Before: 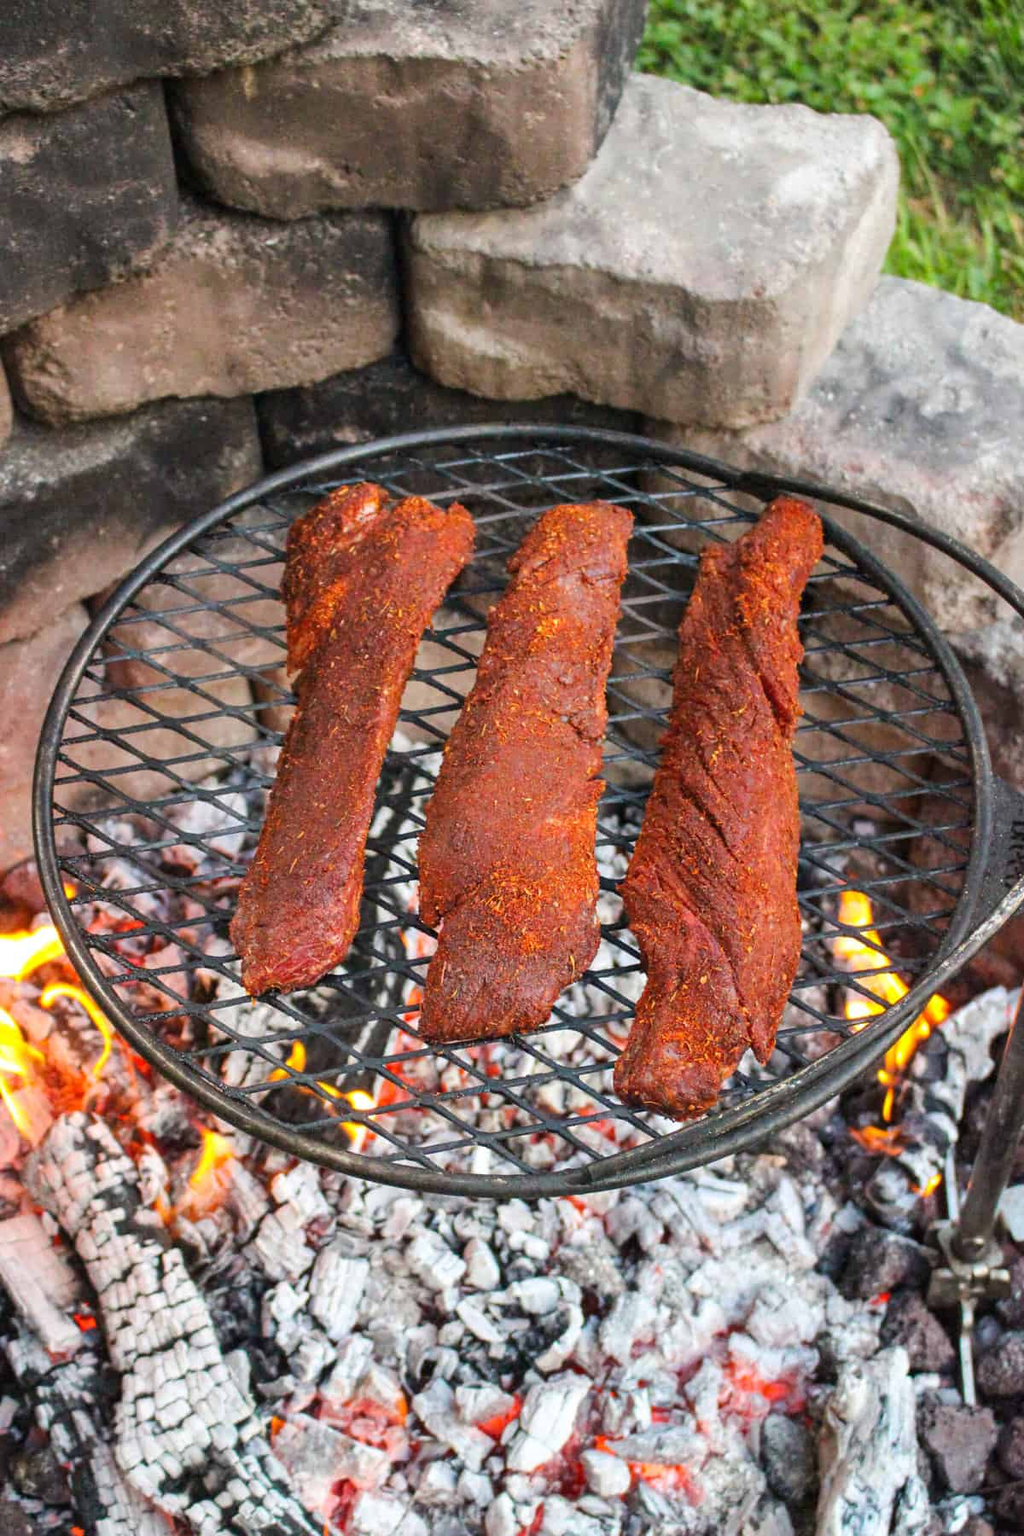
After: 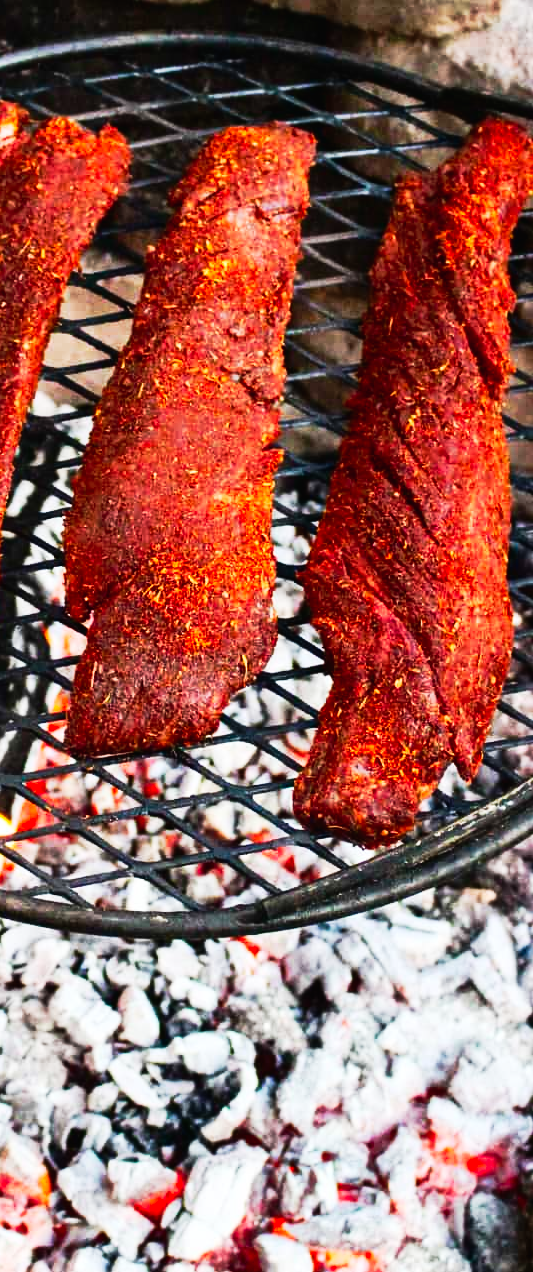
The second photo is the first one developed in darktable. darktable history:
crop: left 35.505%, top 25.842%, right 20.015%, bottom 3.45%
tone curve: curves: ch0 [(0, 0.013) (0.074, 0.044) (0.251, 0.234) (0.472, 0.511) (0.63, 0.752) (0.746, 0.866) (0.899, 0.956) (1, 1)]; ch1 [(0, 0) (0.08, 0.08) (0.347, 0.394) (0.455, 0.441) (0.5, 0.5) (0.517, 0.53) (0.563, 0.611) (0.617, 0.682) (0.756, 0.788) (0.92, 0.92) (1, 1)]; ch2 [(0, 0) (0.096, 0.056) (0.304, 0.204) (0.5, 0.5) (0.539, 0.575) (0.597, 0.644) (0.92, 0.92) (1, 1)], preserve colors none
contrast brightness saturation: contrast 0.198, brightness -0.107, saturation 0.105
